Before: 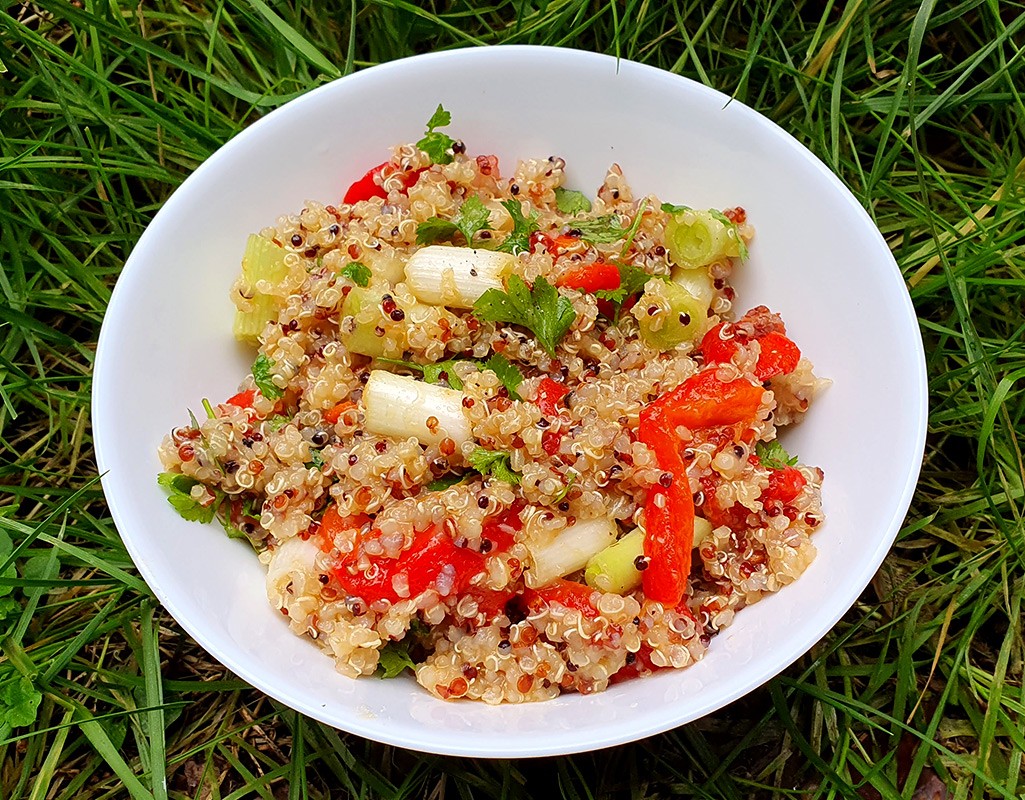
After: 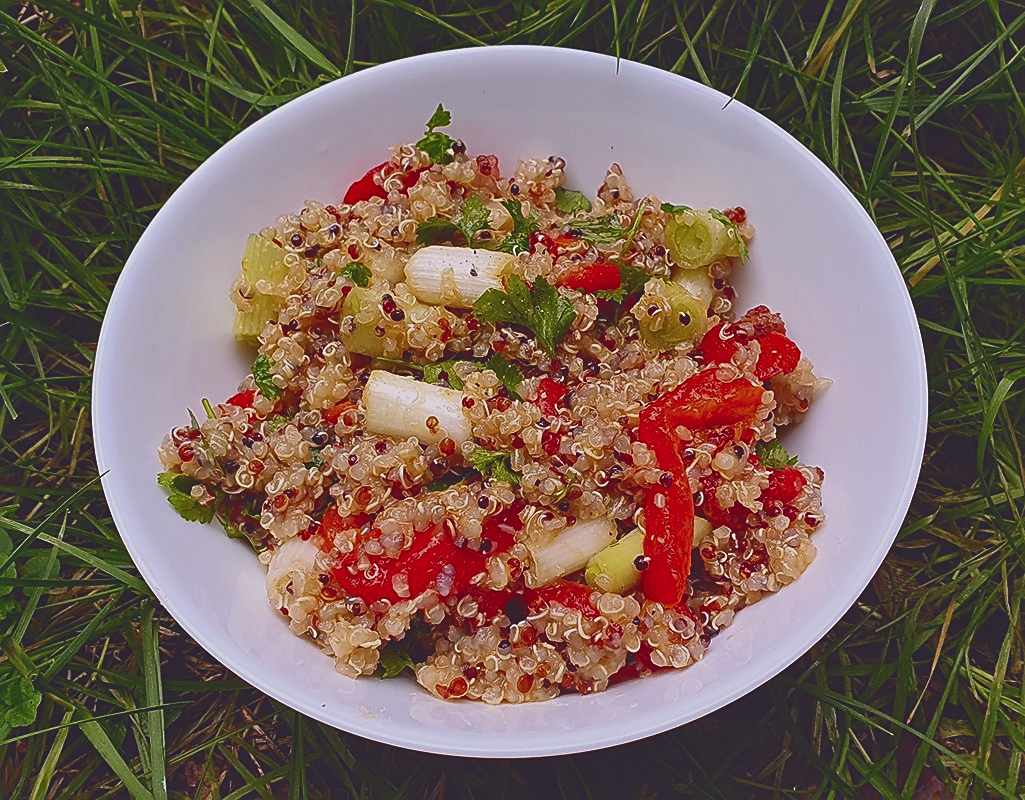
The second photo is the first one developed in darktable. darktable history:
sharpen: on, module defaults
tone curve: curves: ch0 [(0, 0.142) (0.384, 0.314) (0.752, 0.711) (0.991, 0.95)]; ch1 [(0.006, 0.129) (0.346, 0.384) (1, 1)]; ch2 [(0.003, 0.057) (0.261, 0.248) (1, 1)], color space Lab, independent channels, preserve colors none
exposure: black level correction -0.015, exposure -0.535 EV, compensate exposure bias true, compensate highlight preservation false
local contrast: mode bilateral grid, contrast 20, coarseness 50, detail 130%, midtone range 0.2
